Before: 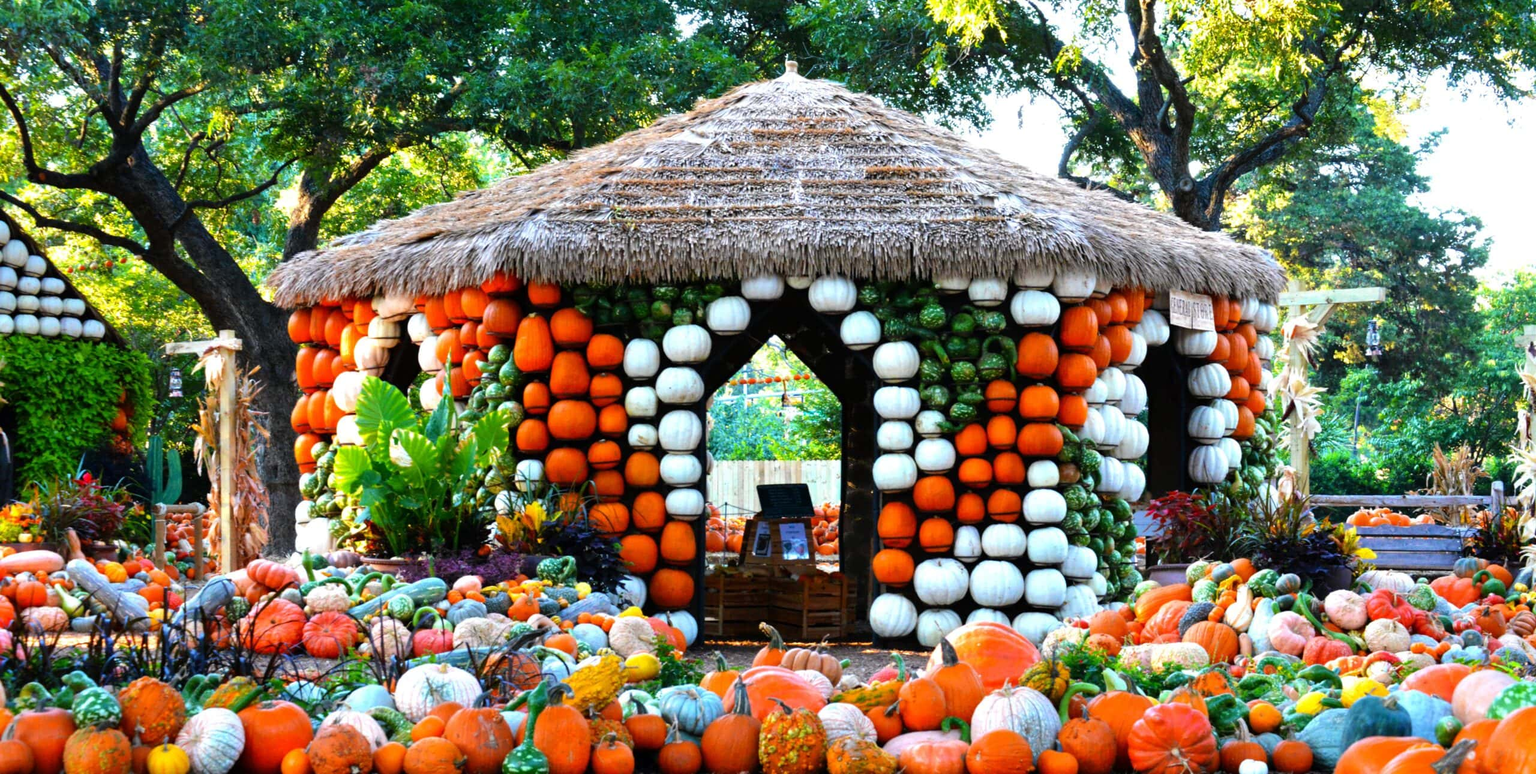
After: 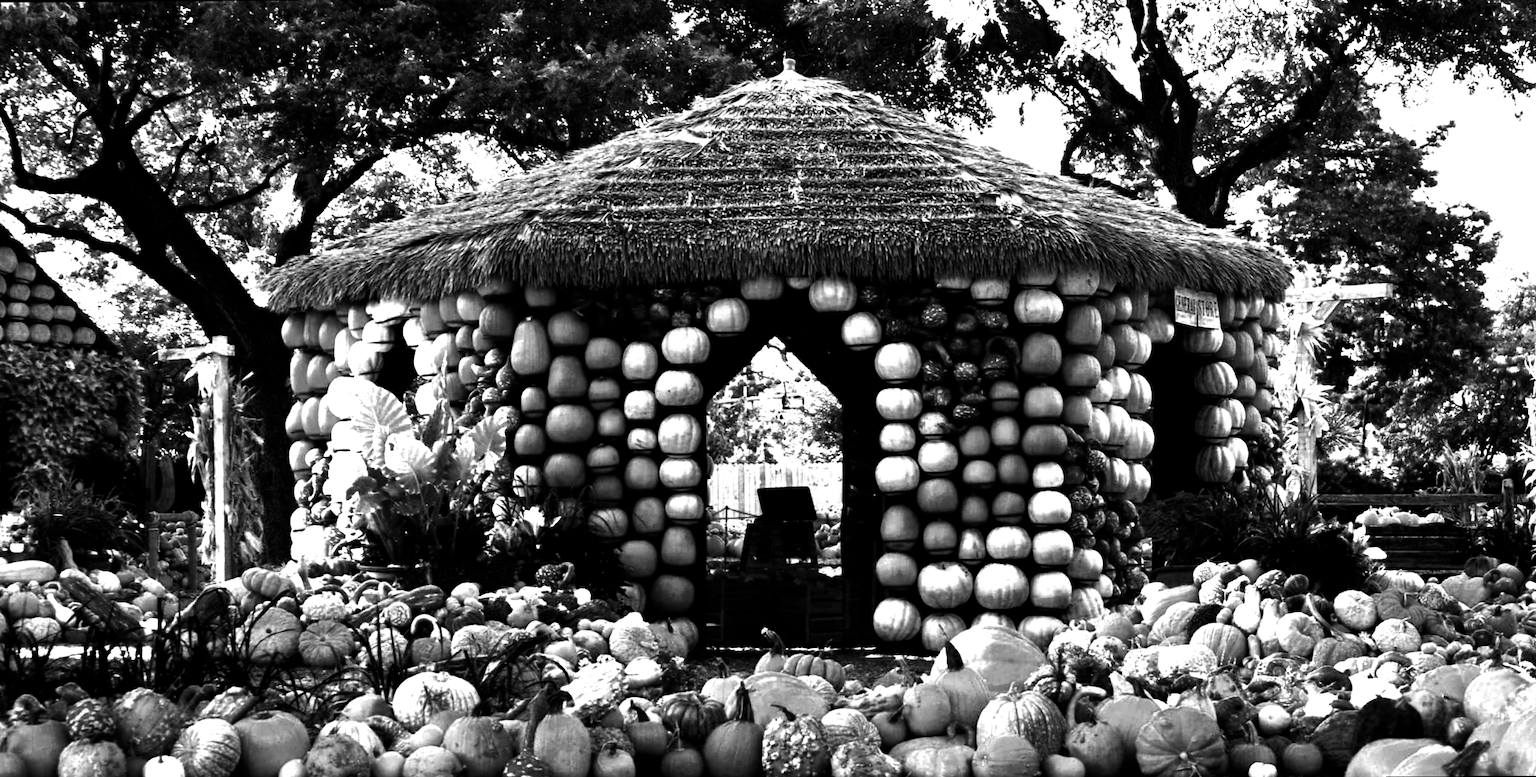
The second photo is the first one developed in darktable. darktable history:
color calibration: output R [1.422, -0.35, -0.252, 0], output G [-0.238, 1.259, -0.084, 0], output B [-0.081, -0.196, 1.58, 0], output brightness [0.49, 0.671, -0.57, 0], illuminant same as pipeline (D50), adaptation none (bypass), saturation algorithm version 1 (2020)
velvia: on, module defaults
contrast brightness saturation: contrast 0.02, brightness -1, saturation -1
rotate and perspective: rotation -0.45°, automatic cropping original format, crop left 0.008, crop right 0.992, crop top 0.012, crop bottom 0.988
